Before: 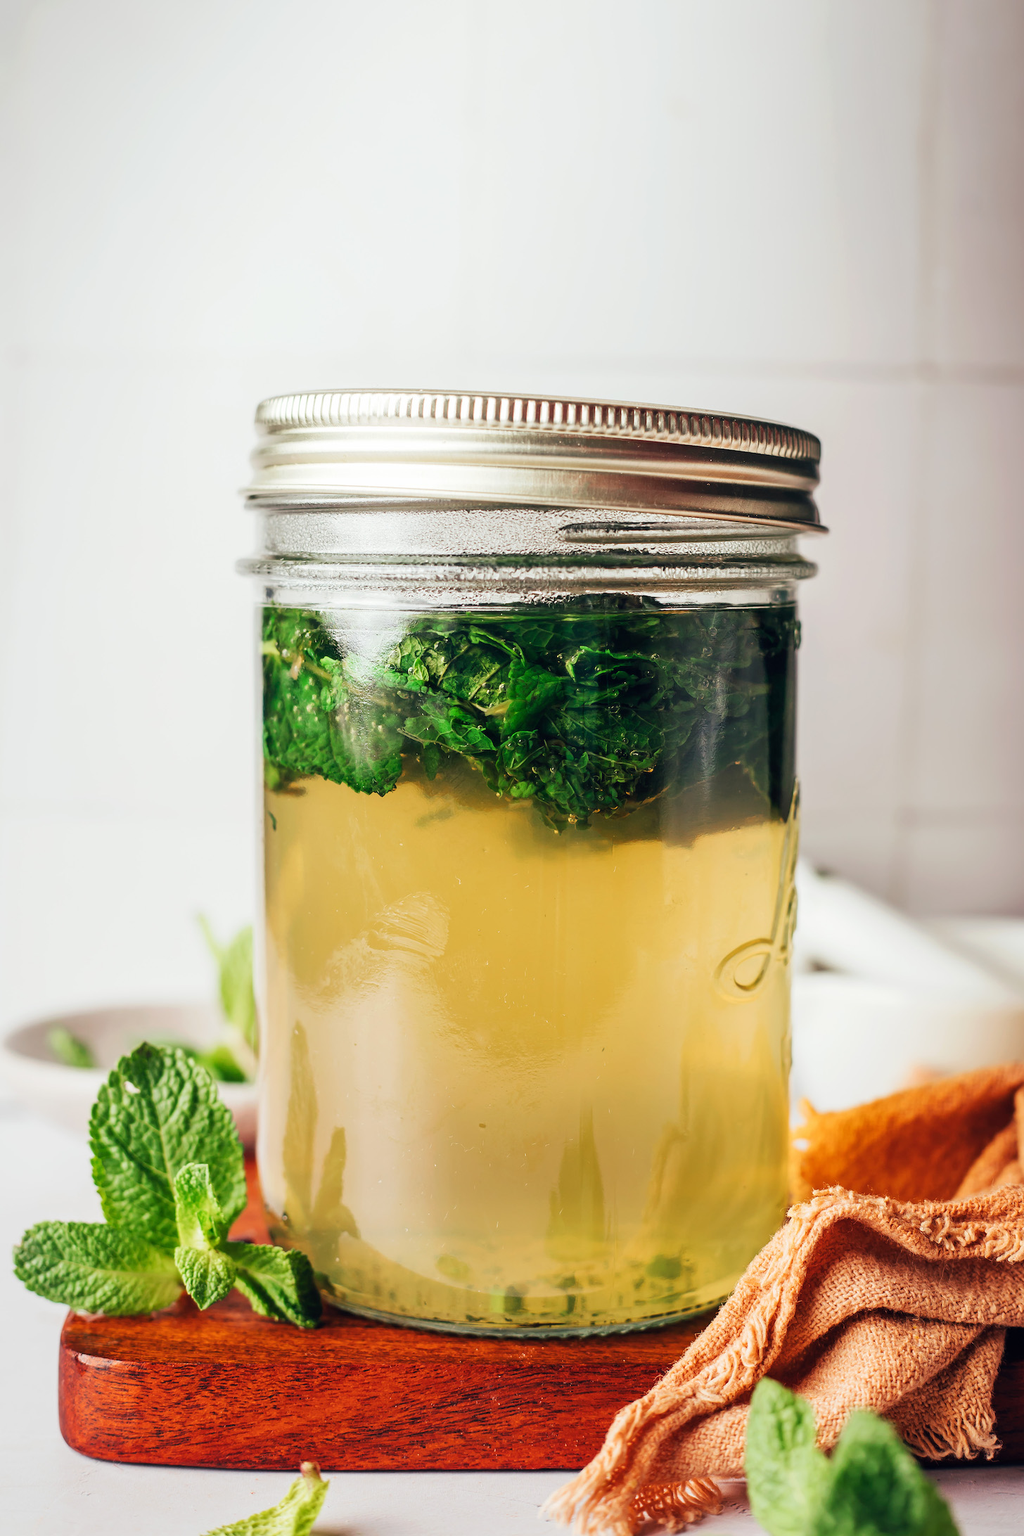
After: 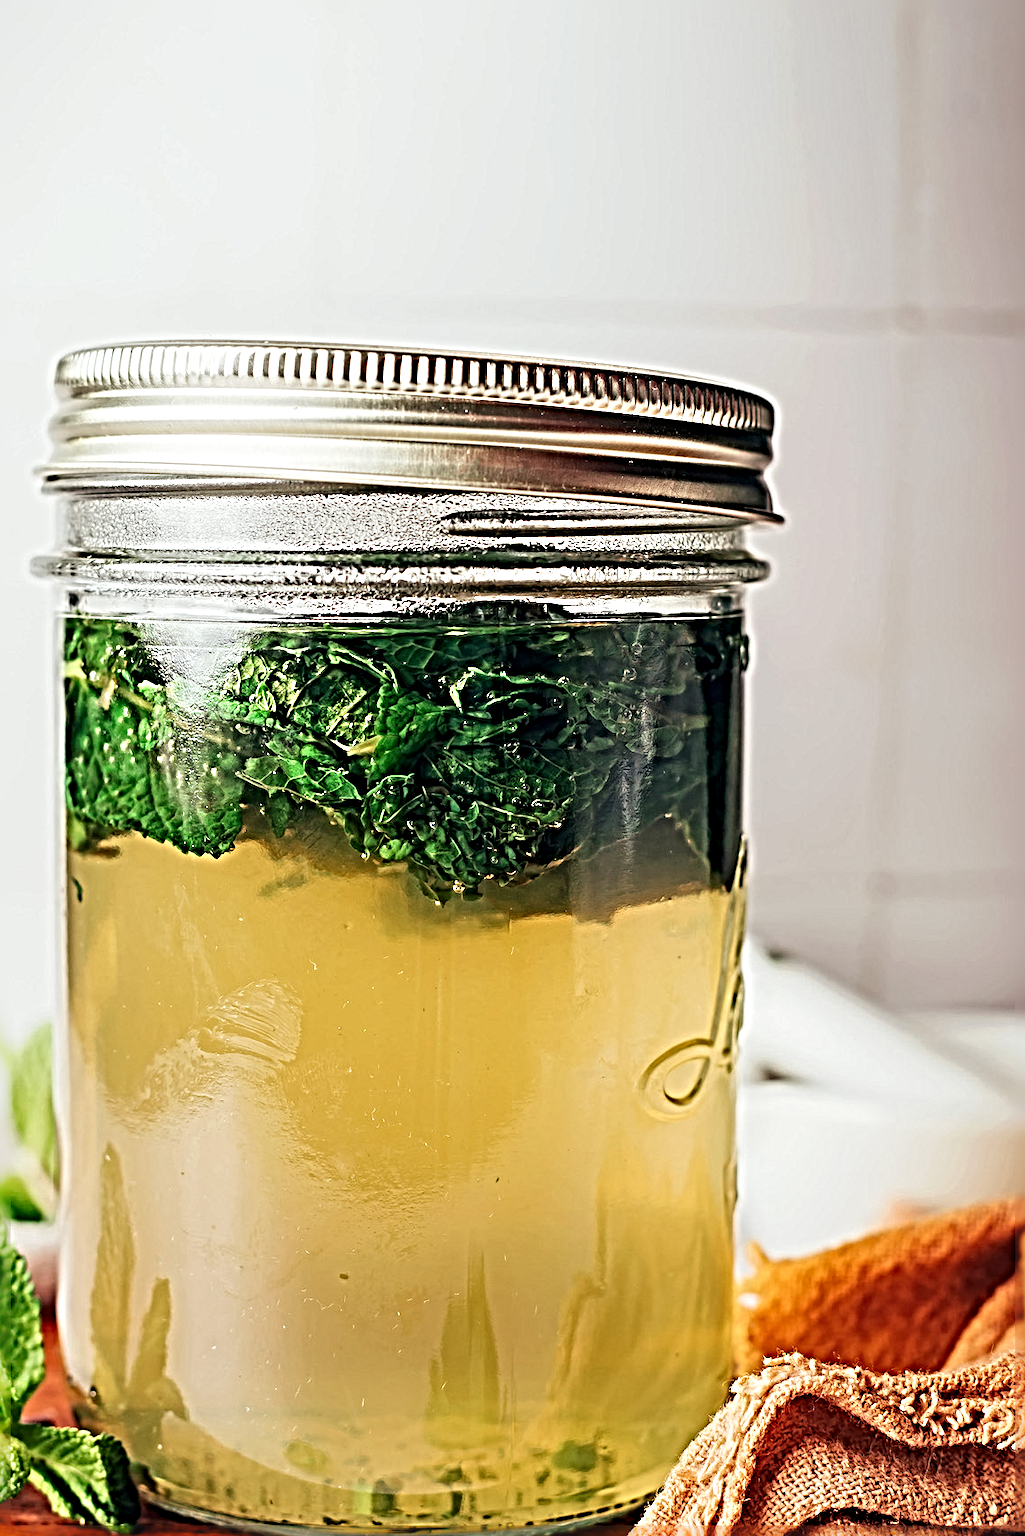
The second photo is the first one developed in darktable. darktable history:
crop and rotate: left 20.74%, top 7.912%, right 0.375%, bottom 13.378%
sharpen: radius 6.3, amount 1.8, threshold 0
